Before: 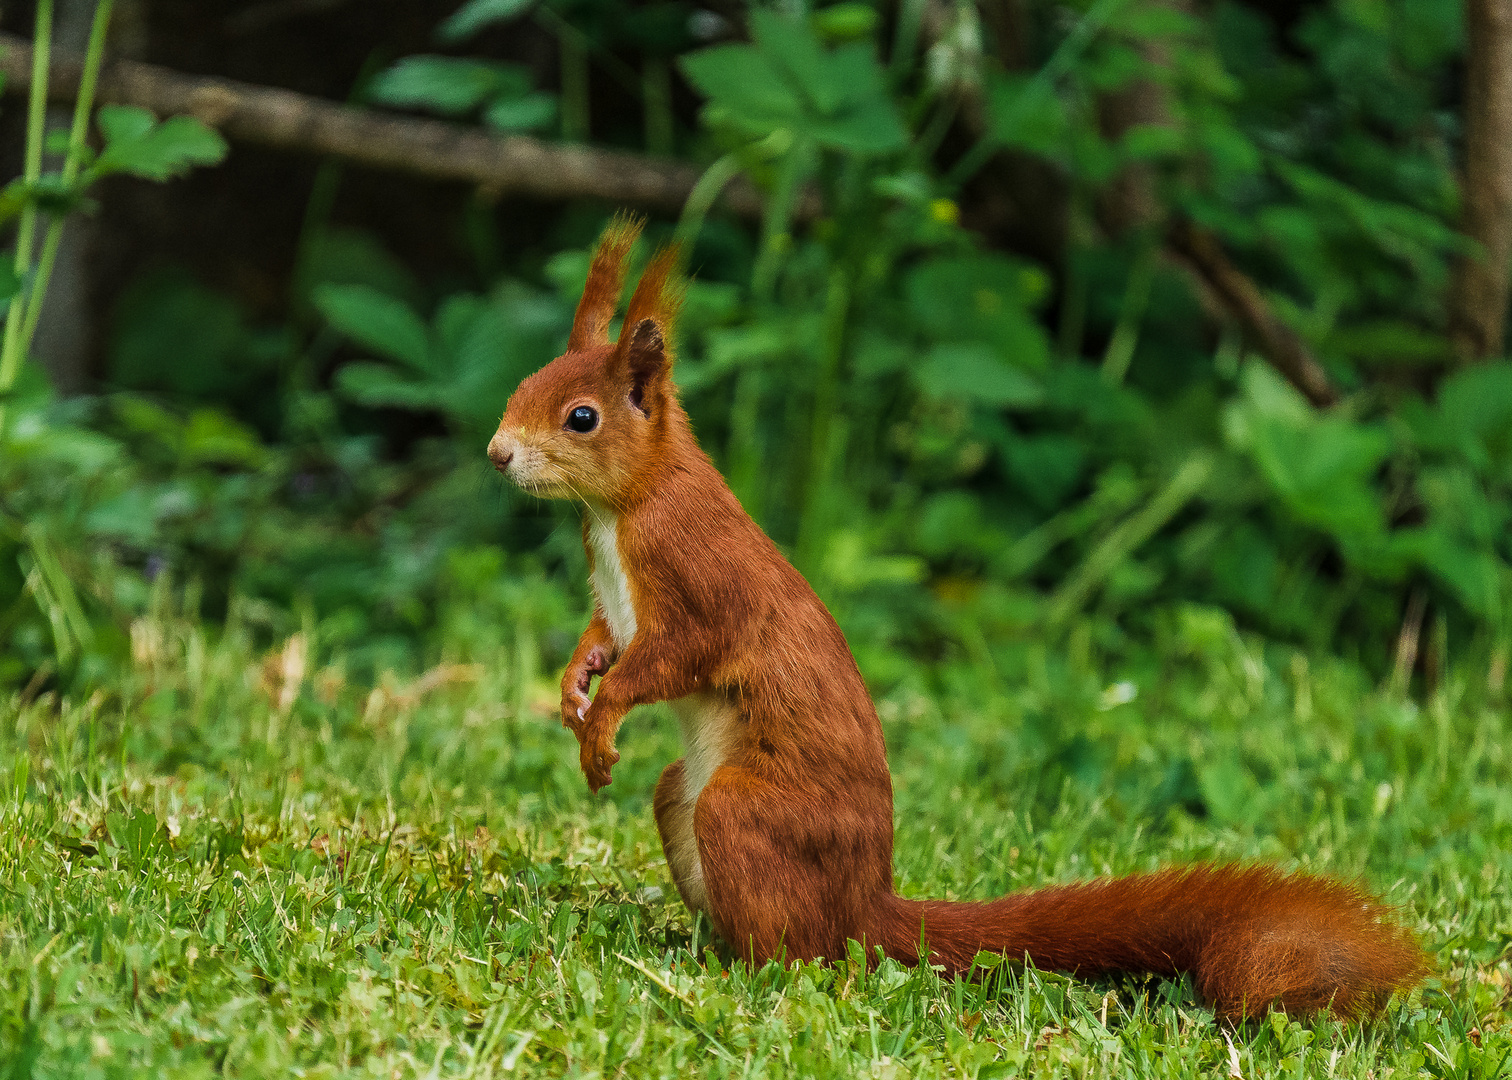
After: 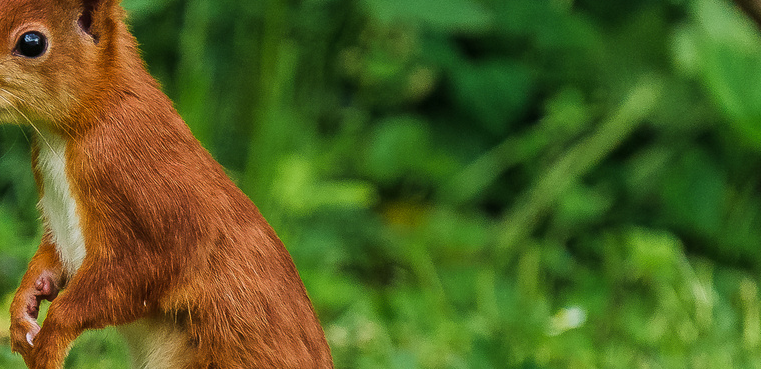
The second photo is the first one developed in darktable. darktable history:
crop: left 36.461%, top 34.798%, right 13.193%, bottom 30.943%
